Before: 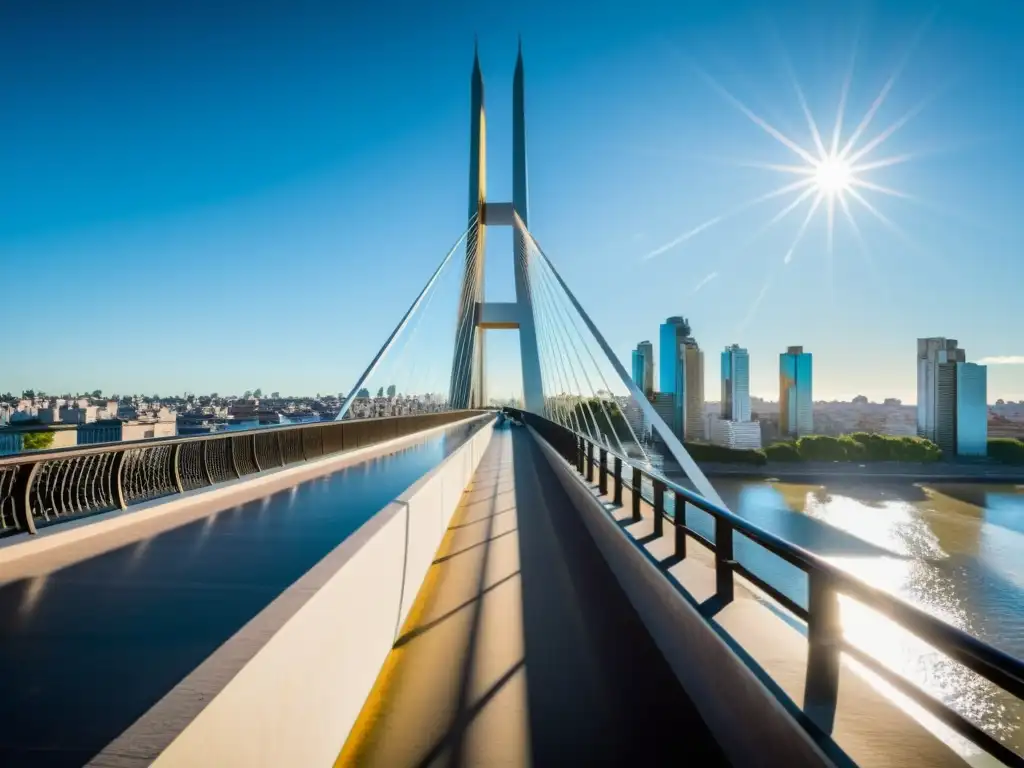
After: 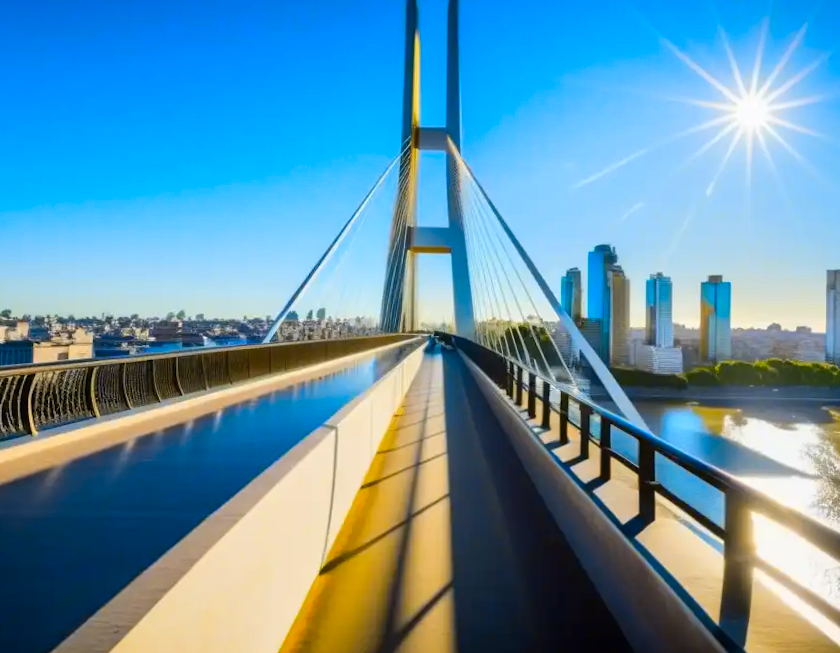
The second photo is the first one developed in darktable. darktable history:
color contrast: green-magenta contrast 1.12, blue-yellow contrast 1.95, unbound 0
rotate and perspective: rotation 0.679°, lens shift (horizontal) 0.136, crop left 0.009, crop right 0.991, crop top 0.078, crop bottom 0.95
crop: left 9.807%, top 6.259%, right 7.334%, bottom 2.177%
